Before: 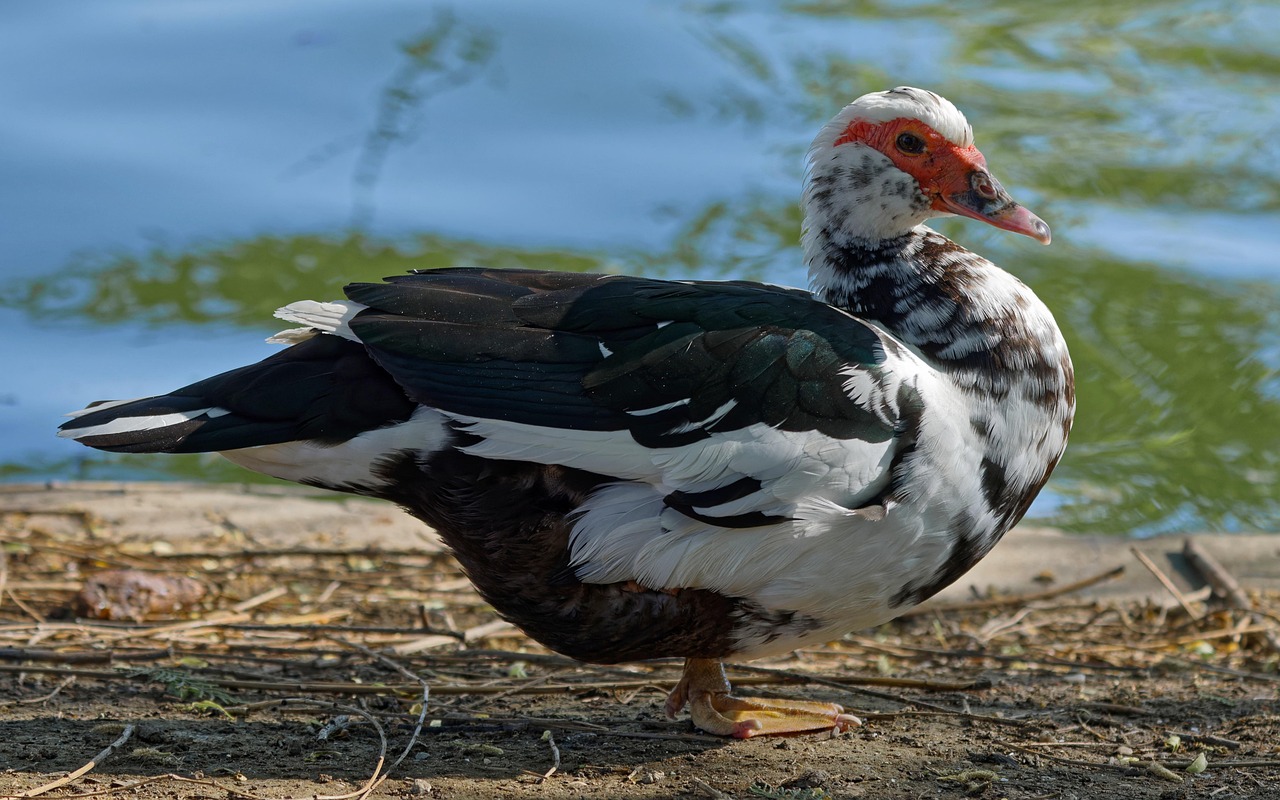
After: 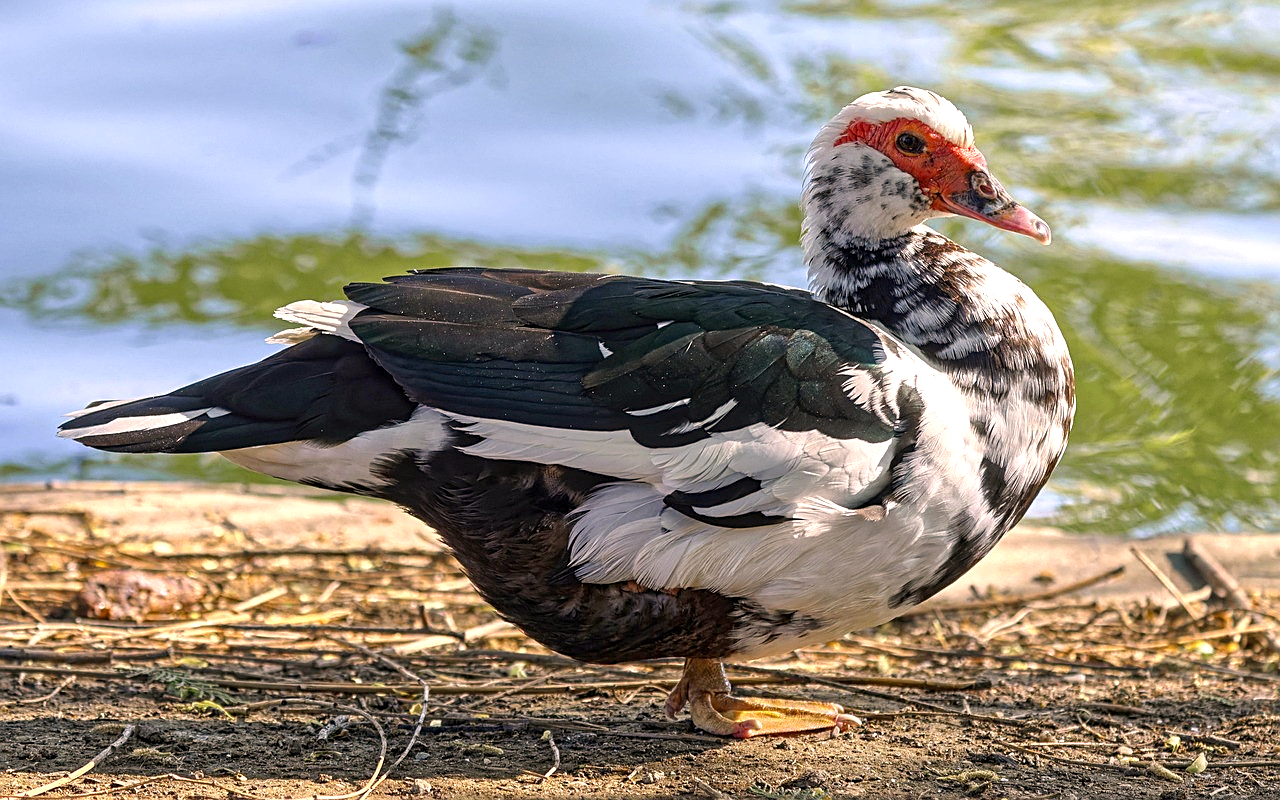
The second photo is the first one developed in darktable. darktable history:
sharpen: on, module defaults
color correction: highlights a* 11.96, highlights b* 11.58
exposure: exposure 1 EV, compensate highlight preservation false
local contrast: on, module defaults
